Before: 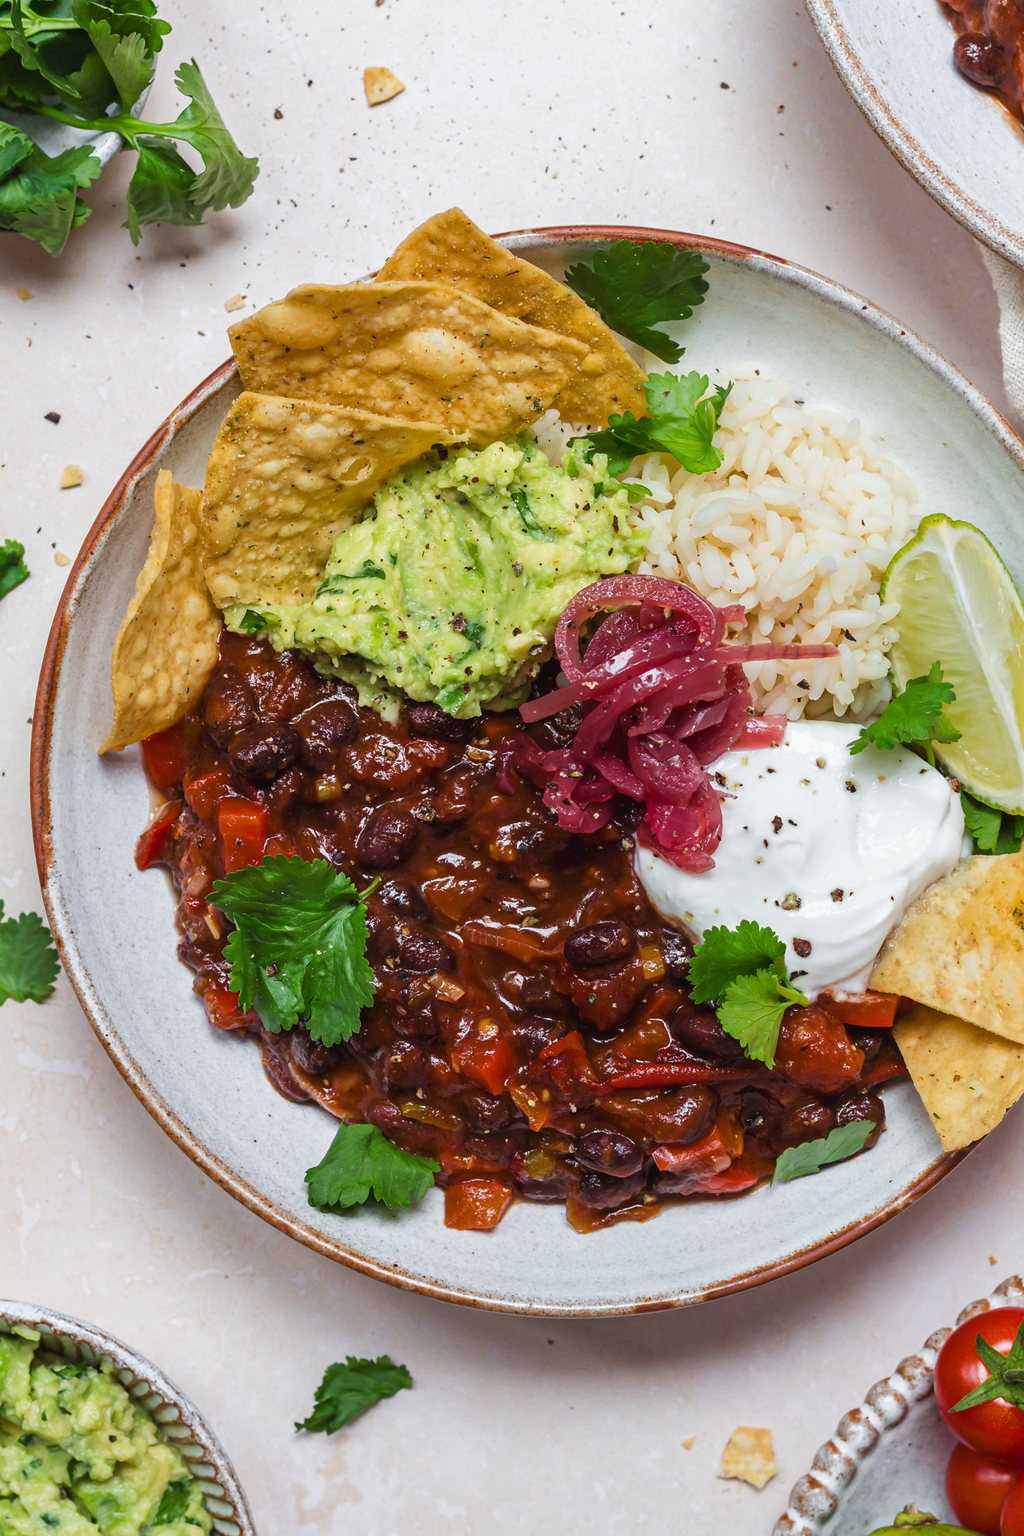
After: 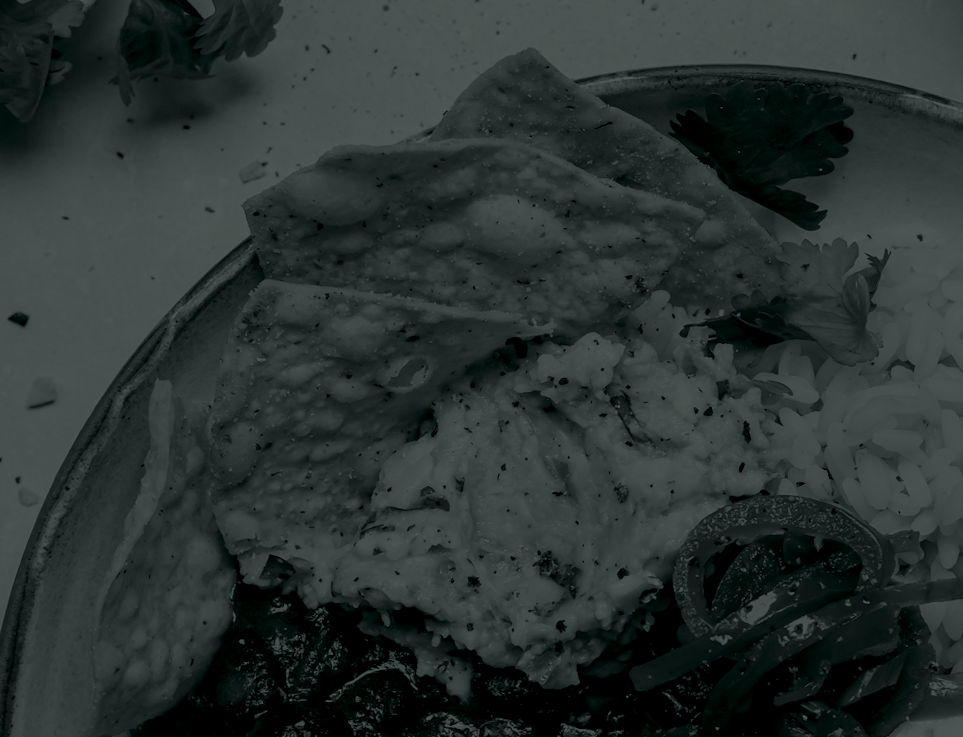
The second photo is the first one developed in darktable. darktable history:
rotate and perspective: rotation -1.68°, lens shift (vertical) -0.146, crop left 0.049, crop right 0.912, crop top 0.032, crop bottom 0.96
crop: left 0.579%, top 7.627%, right 23.167%, bottom 54.275%
colorize: hue 90°, saturation 19%, lightness 1.59%, version 1
